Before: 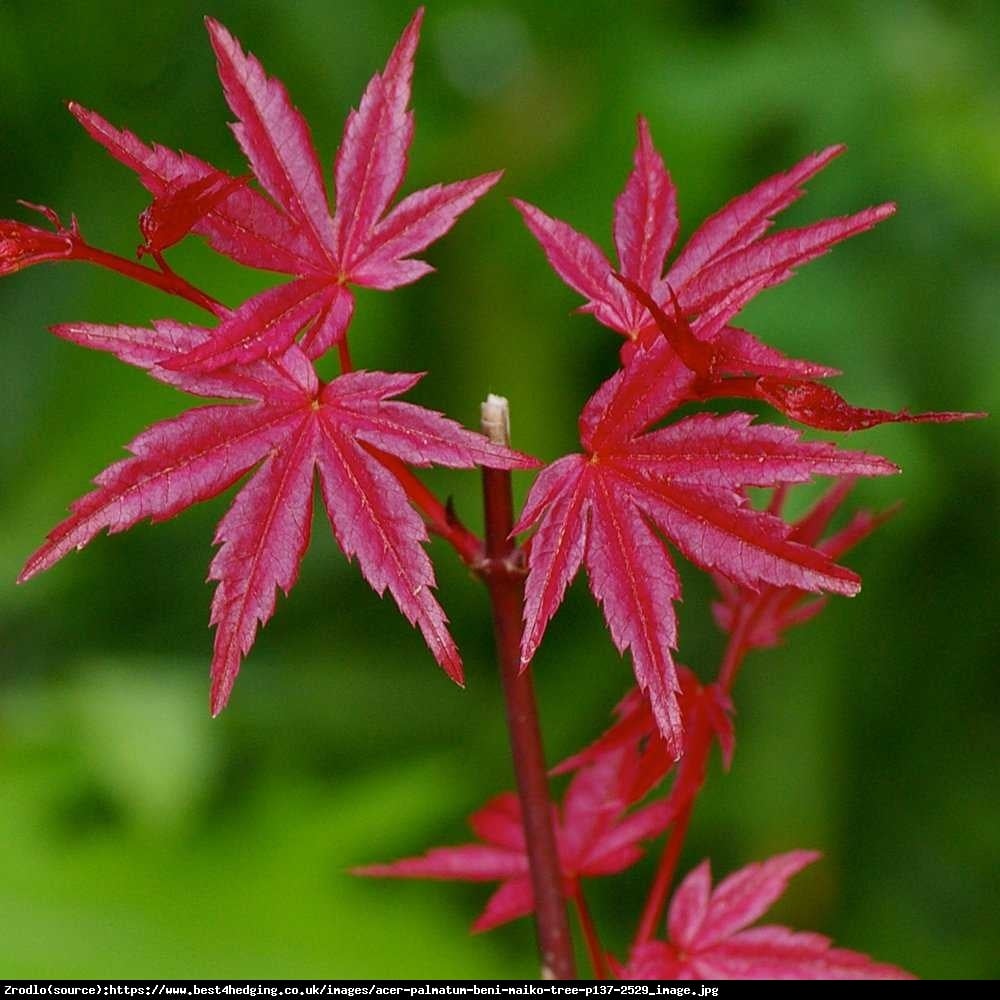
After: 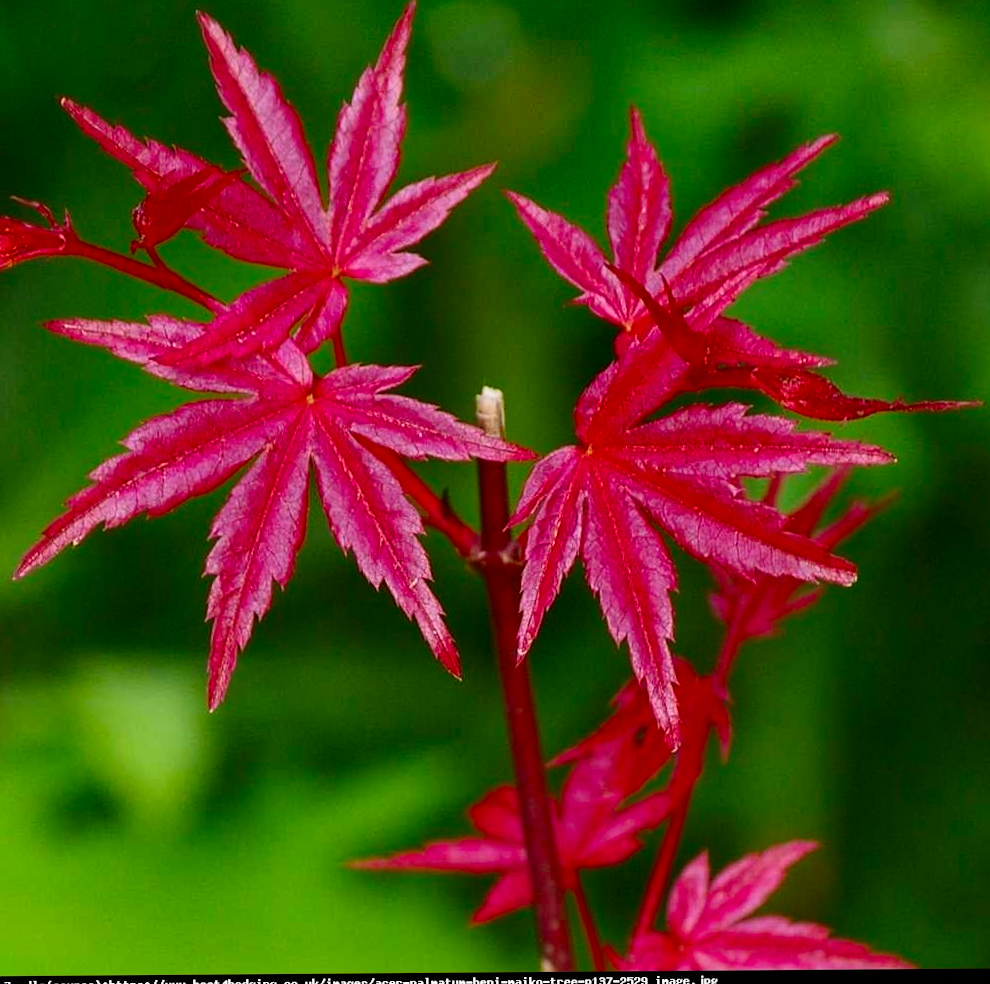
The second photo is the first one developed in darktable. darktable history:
contrast brightness saturation: contrast 0.18, saturation 0.3
color balance: mode lift, gamma, gain (sRGB)
rotate and perspective: rotation -0.45°, automatic cropping original format, crop left 0.008, crop right 0.992, crop top 0.012, crop bottom 0.988
